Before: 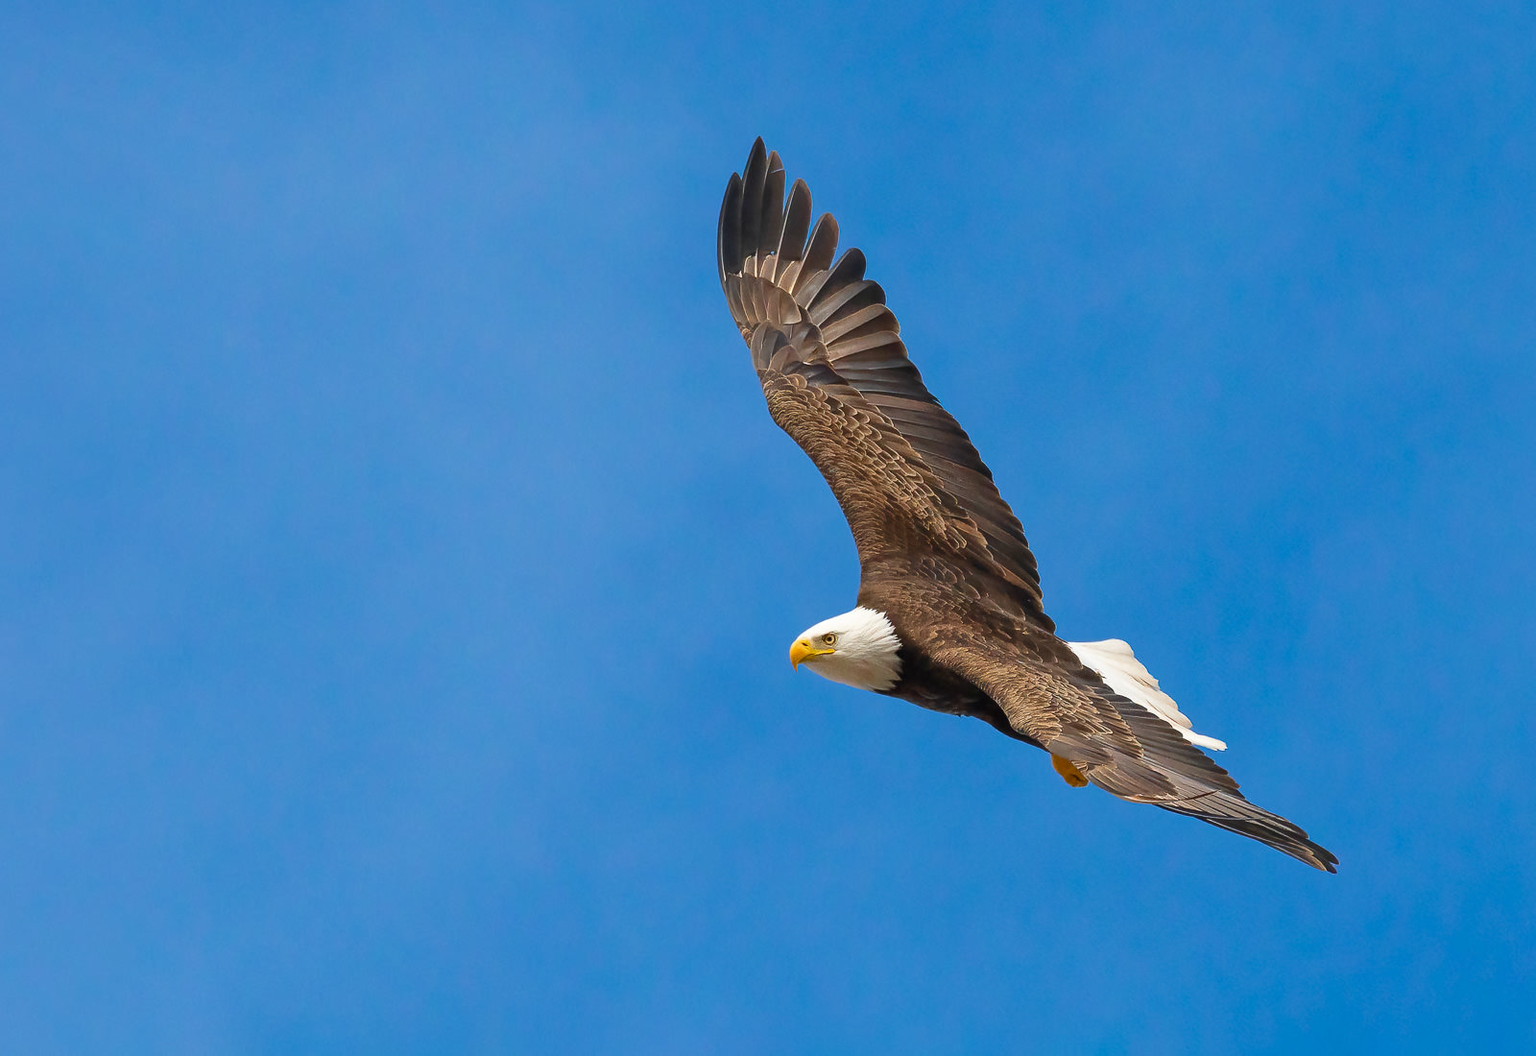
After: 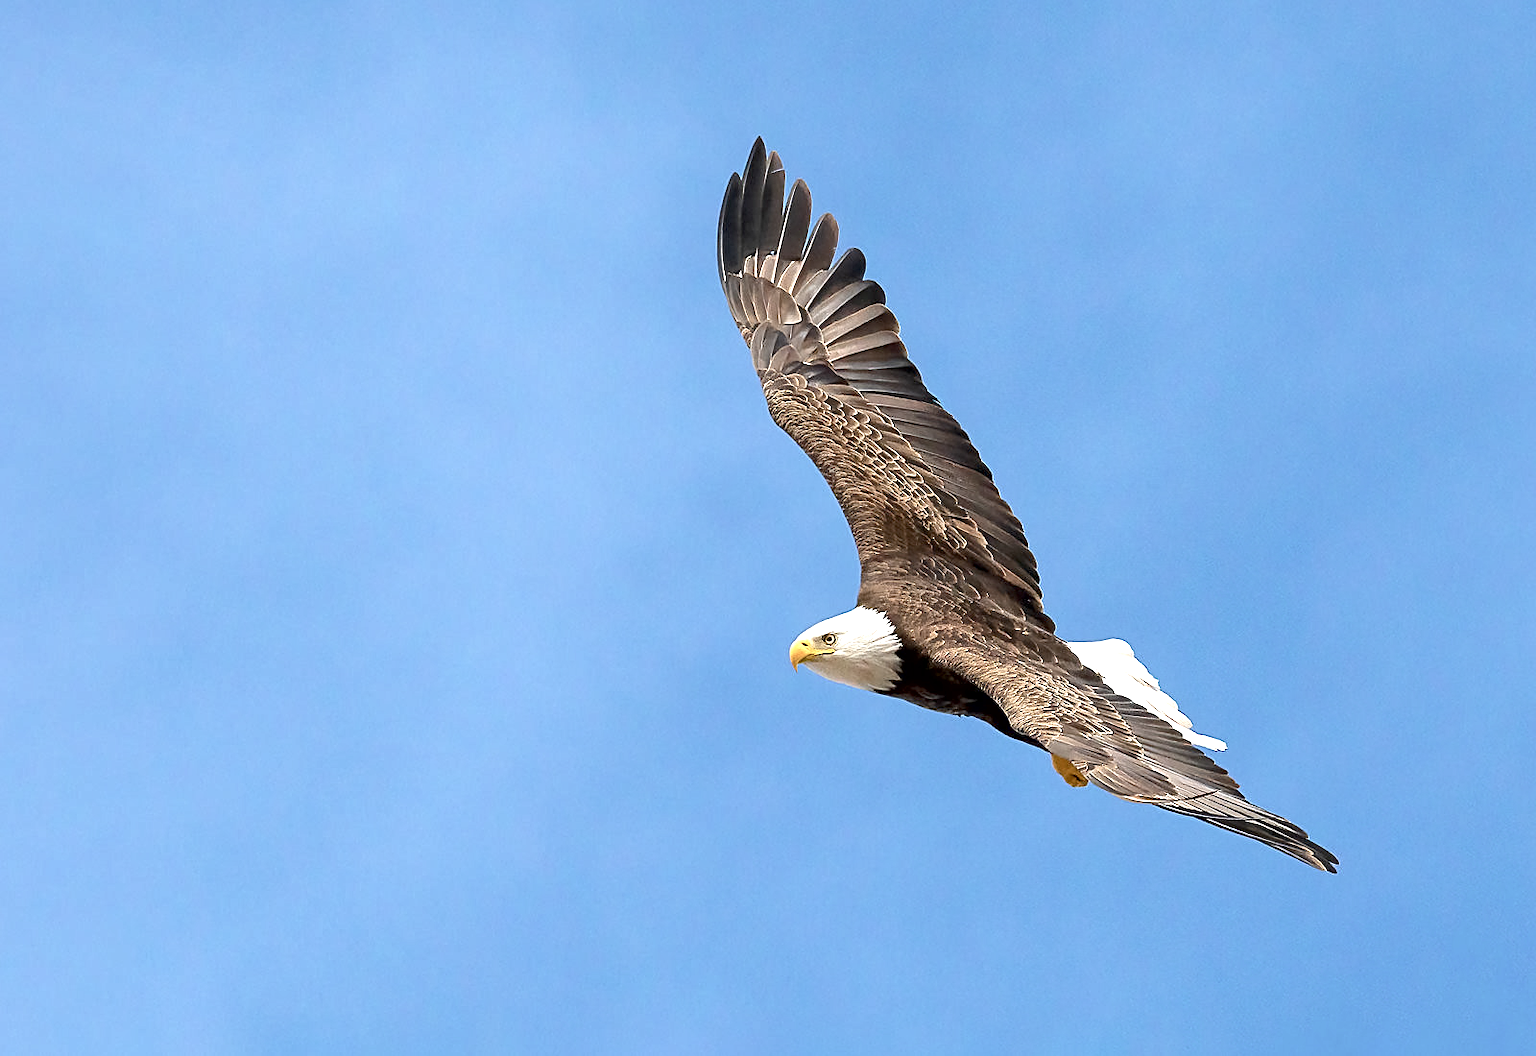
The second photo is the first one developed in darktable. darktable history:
sharpen: on, module defaults
contrast brightness saturation: contrast 0.099, saturation -0.362
exposure: black level correction 0.008, exposure 0.979 EV, compensate exposure bias true, compensate highlight preservation false
